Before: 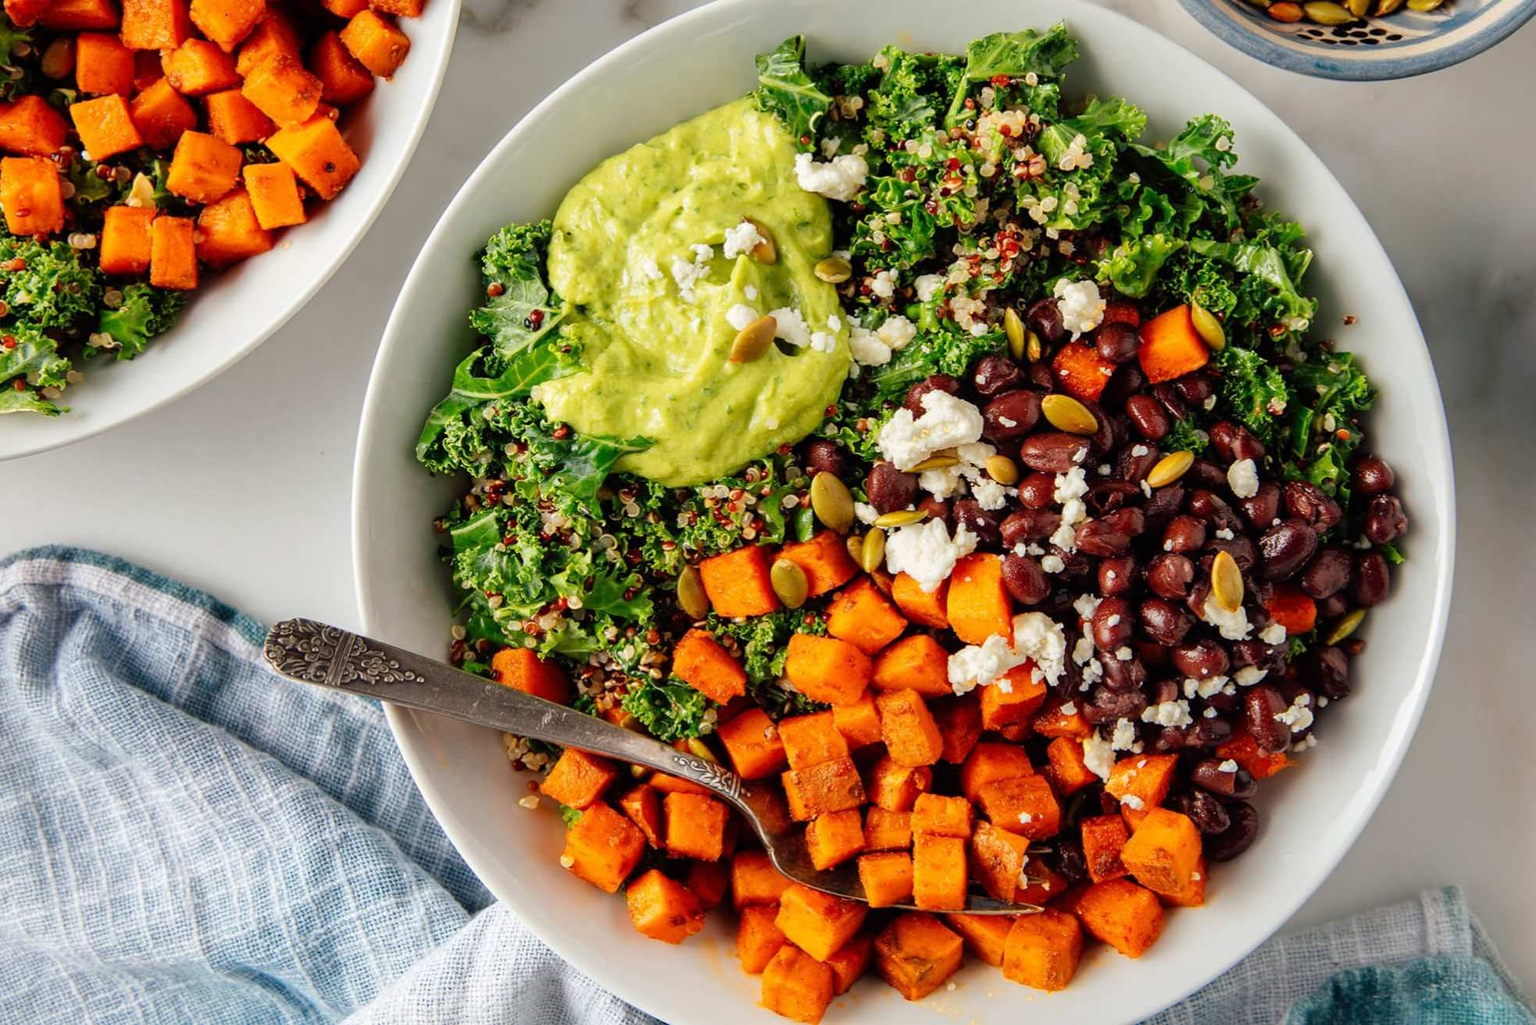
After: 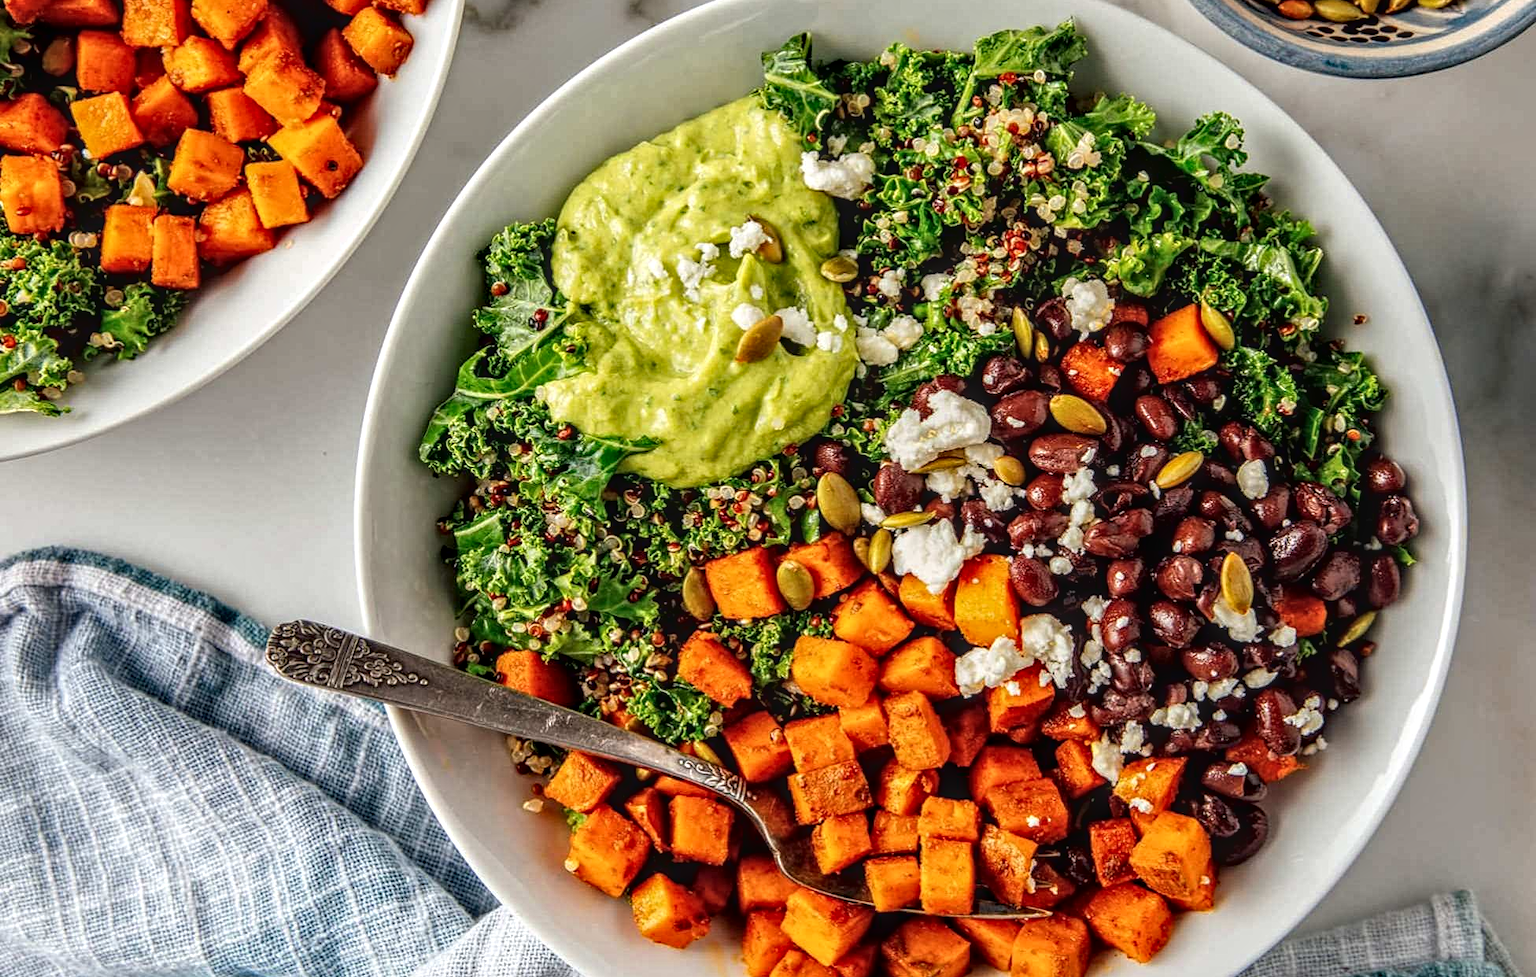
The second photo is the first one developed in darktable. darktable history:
contrast brightness saturation: contrast 0.052
crop: top 0.333%, right 0.264%, bottom 4.995%
local contrast: highlights 5%, shadows 1%, detail 133%
contrast equalizer: octaves 7, y [[0.5, 0.542, 0.583, 0.625, 0.667, 0.708], [0.5 ×6], [0.5 ×6], [0 ×6], [0 ×6]], mix 0.585
